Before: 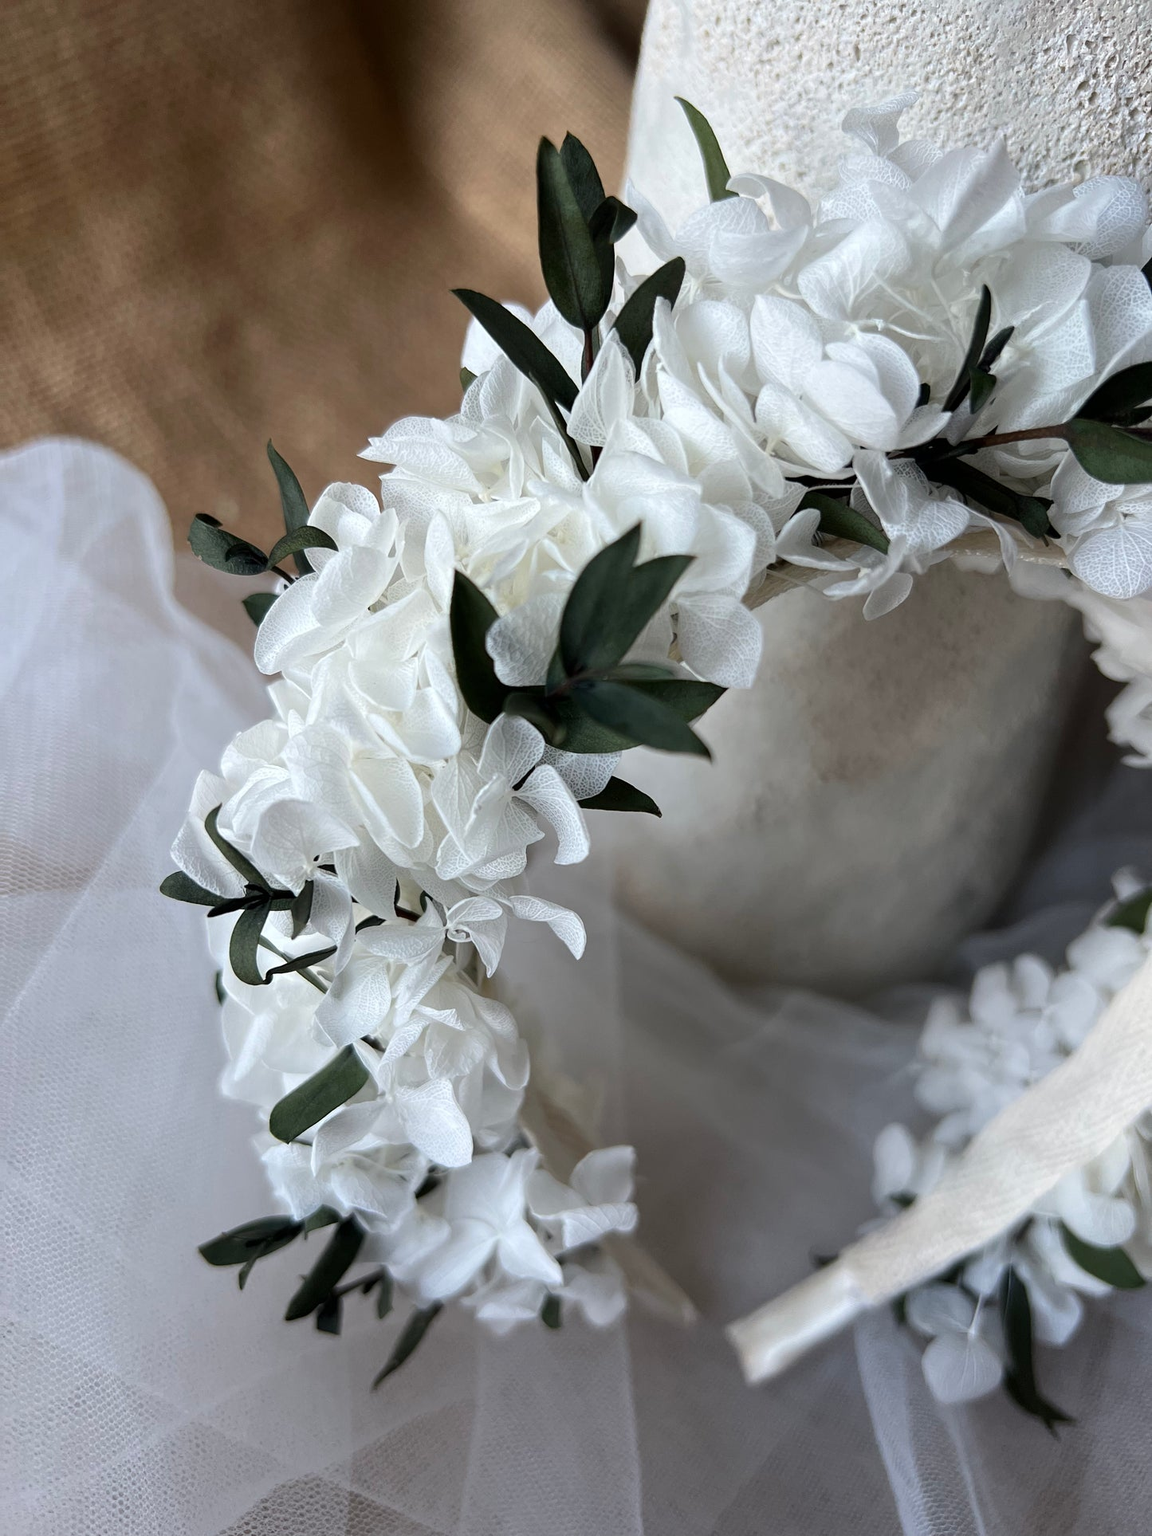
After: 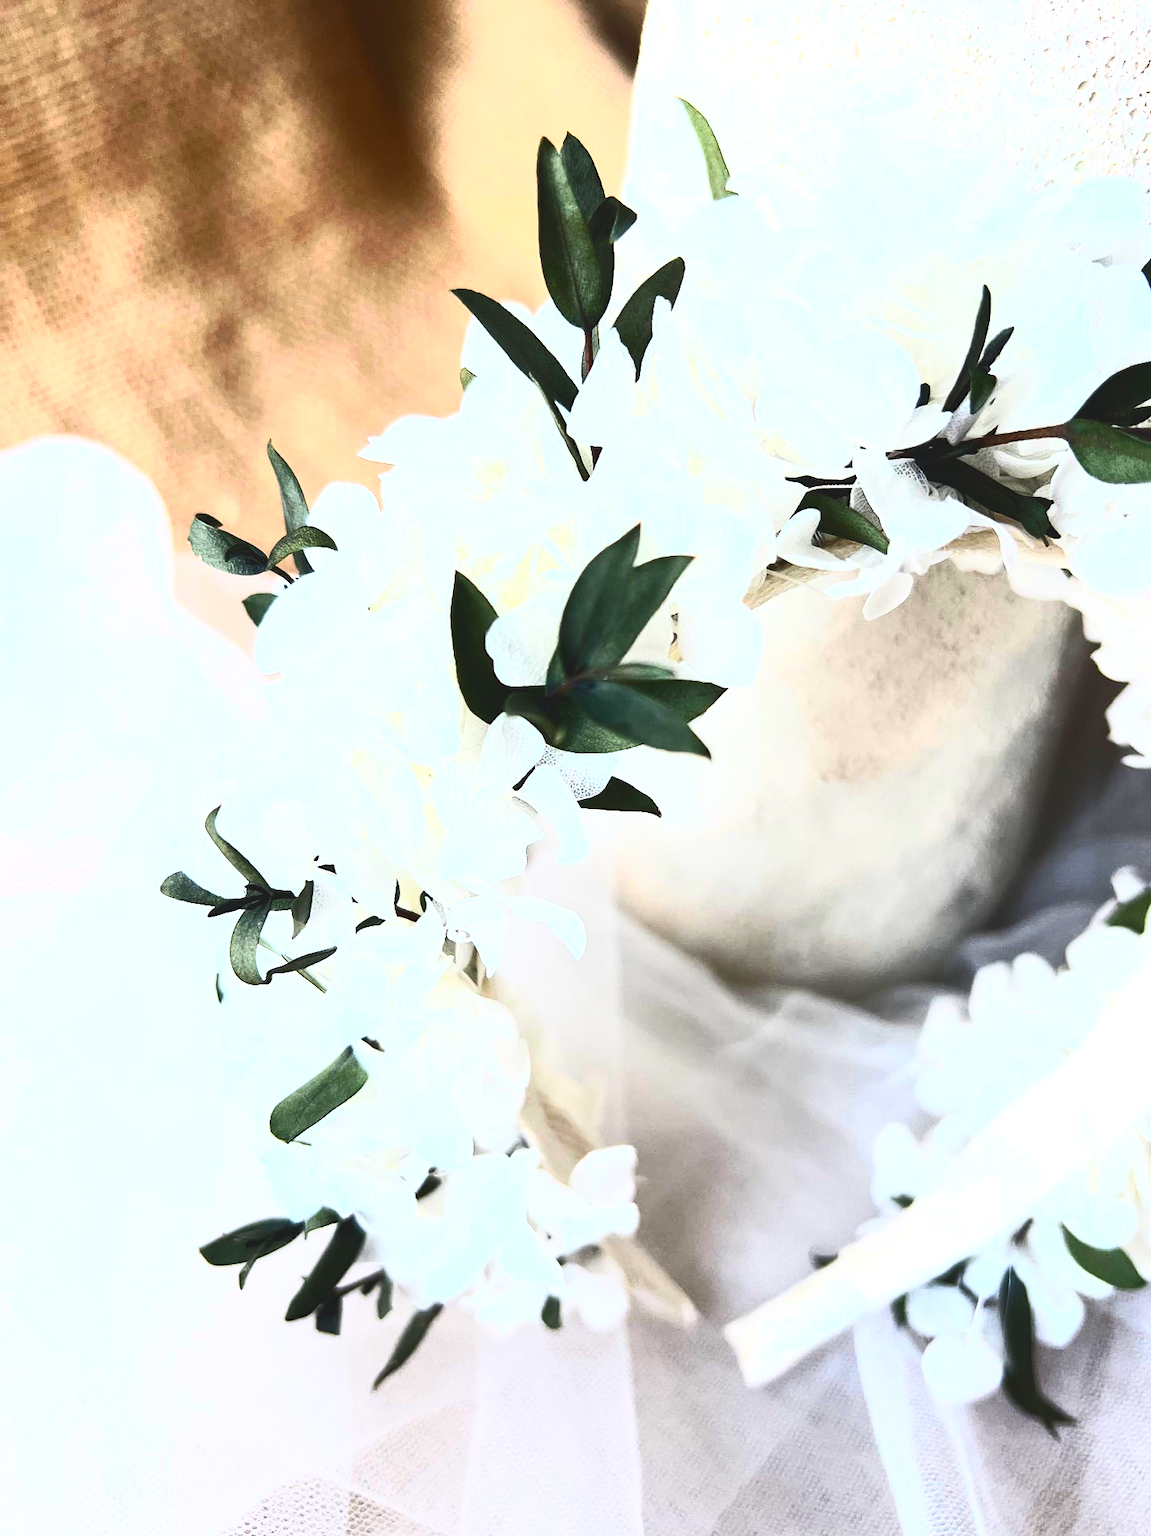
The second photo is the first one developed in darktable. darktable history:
exposure: black level correction -0.005, exposure 1.002 EV, compensate highlight preservation false
contrast brightness saturation: contrast 0.83, brightness 0.59, saturation 0.59
